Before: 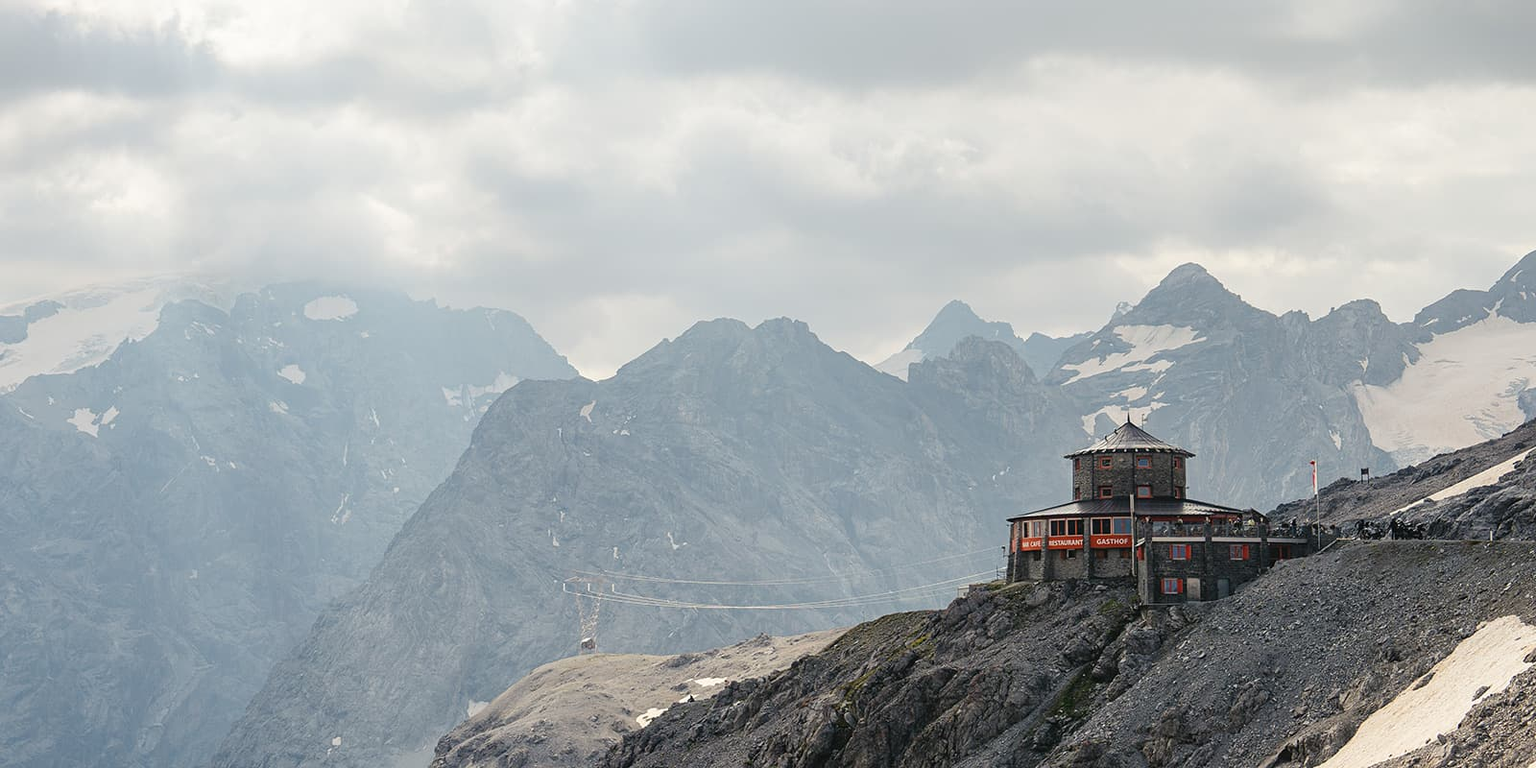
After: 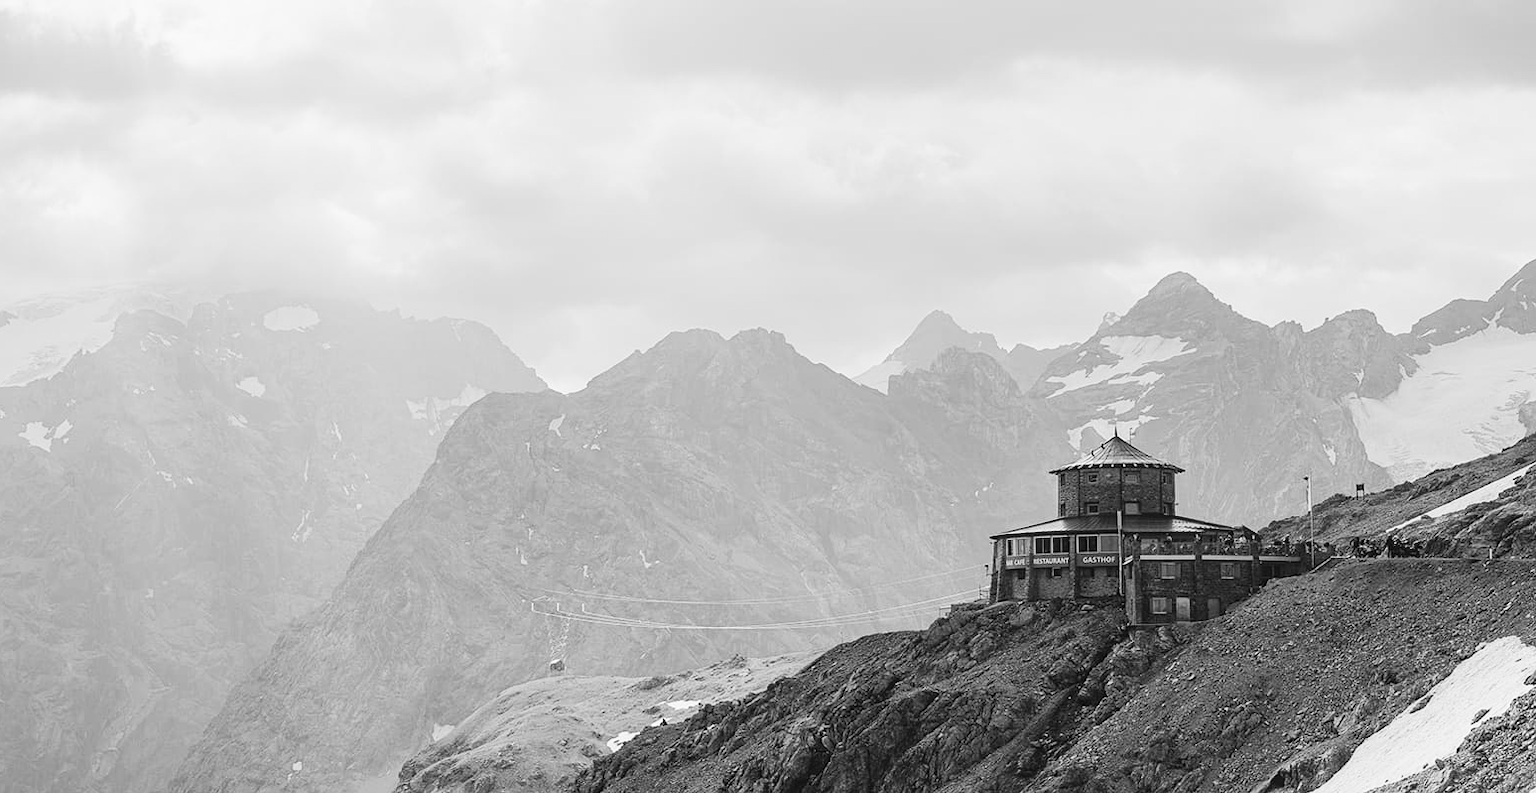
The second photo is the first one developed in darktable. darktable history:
contrast brightness saturation: contrast 0.2, brightness 0.16, saturation 0.22
tone equalizer: on, module defaults
color calibration: output gray [0.22, 0.42, 0.37, 0], gray › normalize channels true, illuminant same as pipeline (D50), adaptation XYZ, x 0.346, y 0.359, gamut compression 0
color zones: curves: ch1 [(0.263, 0.53) (0.376, 0.287) (0.487, 0.512) (0.748, 0.547) (1, 0.513)]; ch2 [(0.262, 0.45) (0.751, 0.477)], mix 31.98%
crop and rotate: left 3.238%
